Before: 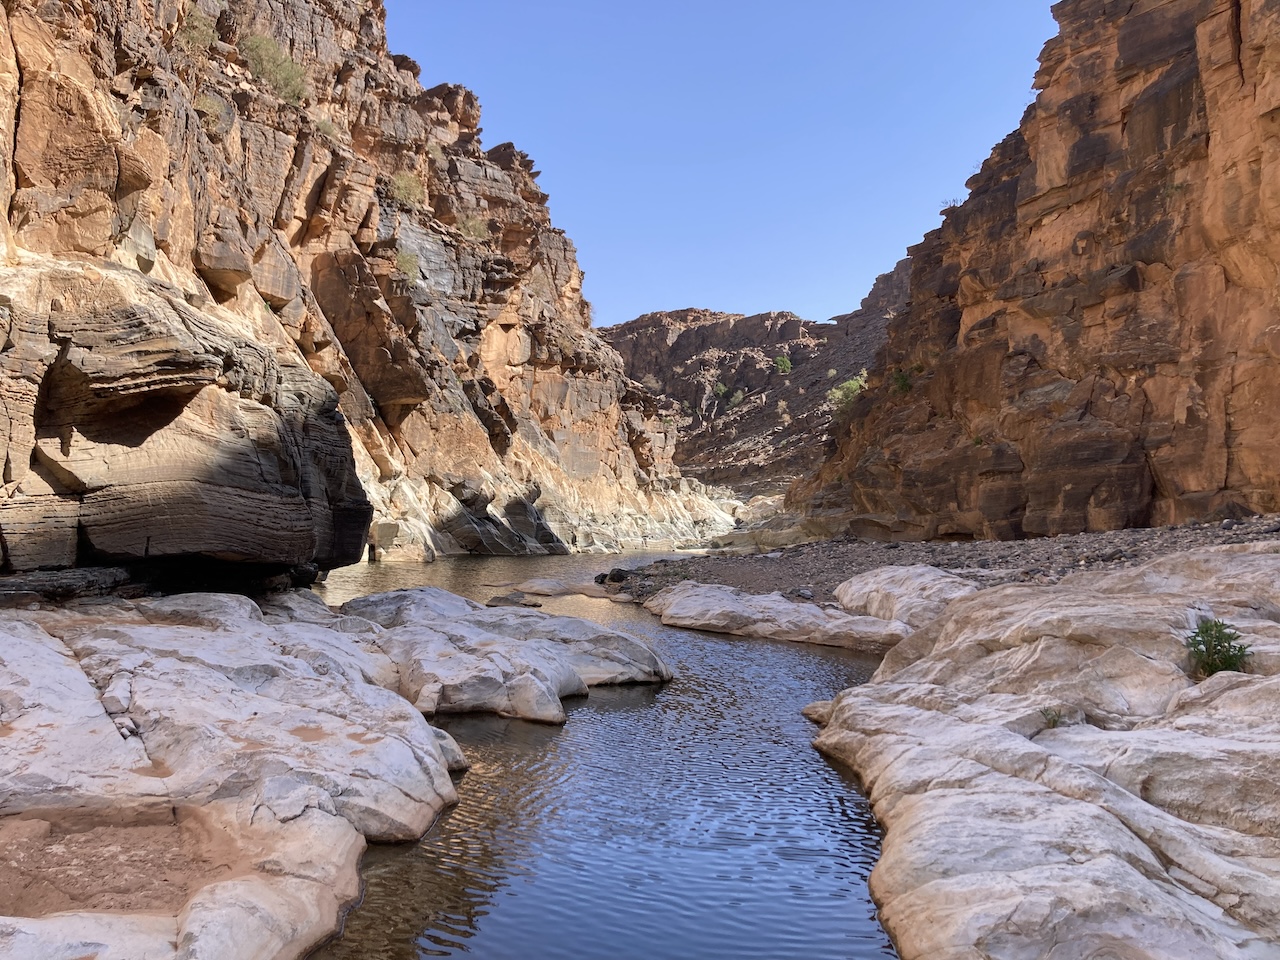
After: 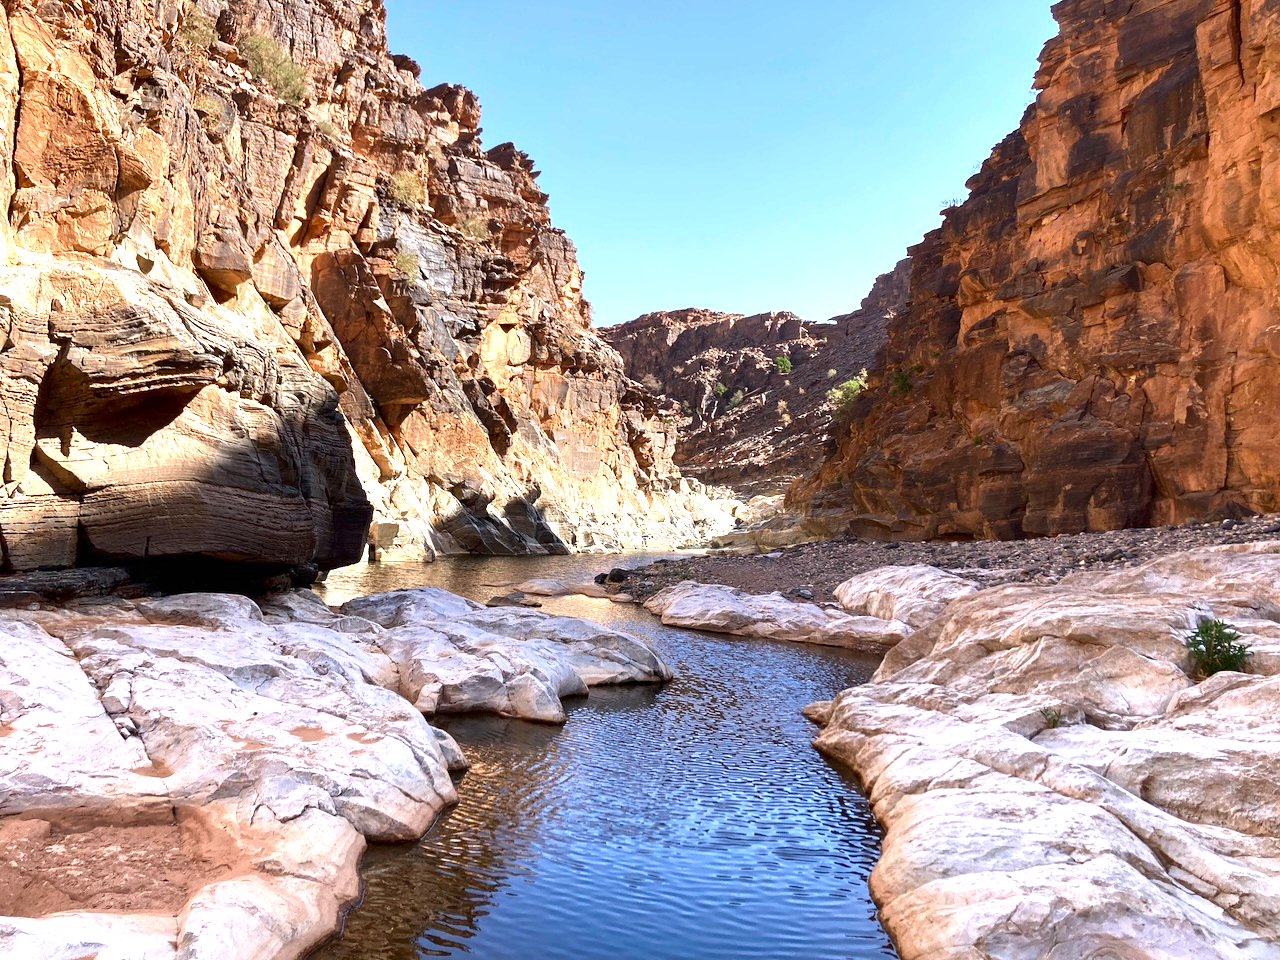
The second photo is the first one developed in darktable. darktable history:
exposure: black level correction 0, exposure 1 EV, compensate exposure bias true, compensate highlight preservation false
contrast brightness saturation: brightness -0.2, saturation 0.08
color balance rgb: global vibrance 0.5%
